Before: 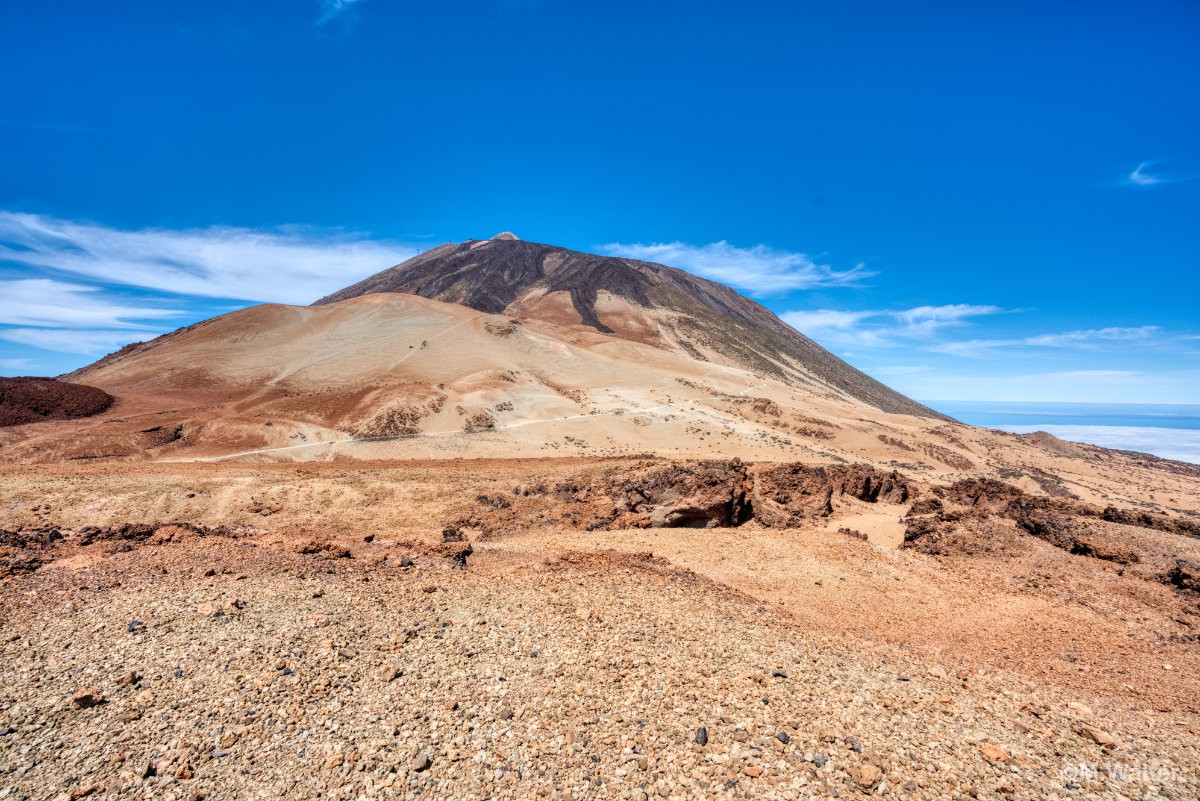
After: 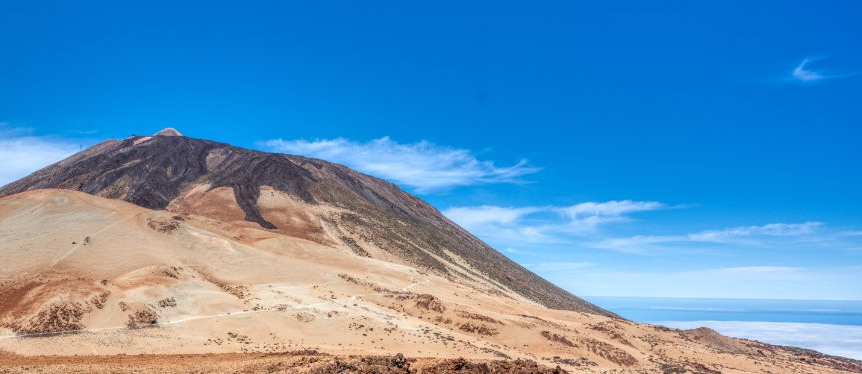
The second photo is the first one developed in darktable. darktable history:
crop and rotate: left 28.09%, top 13.01%, bottom 40.249%
